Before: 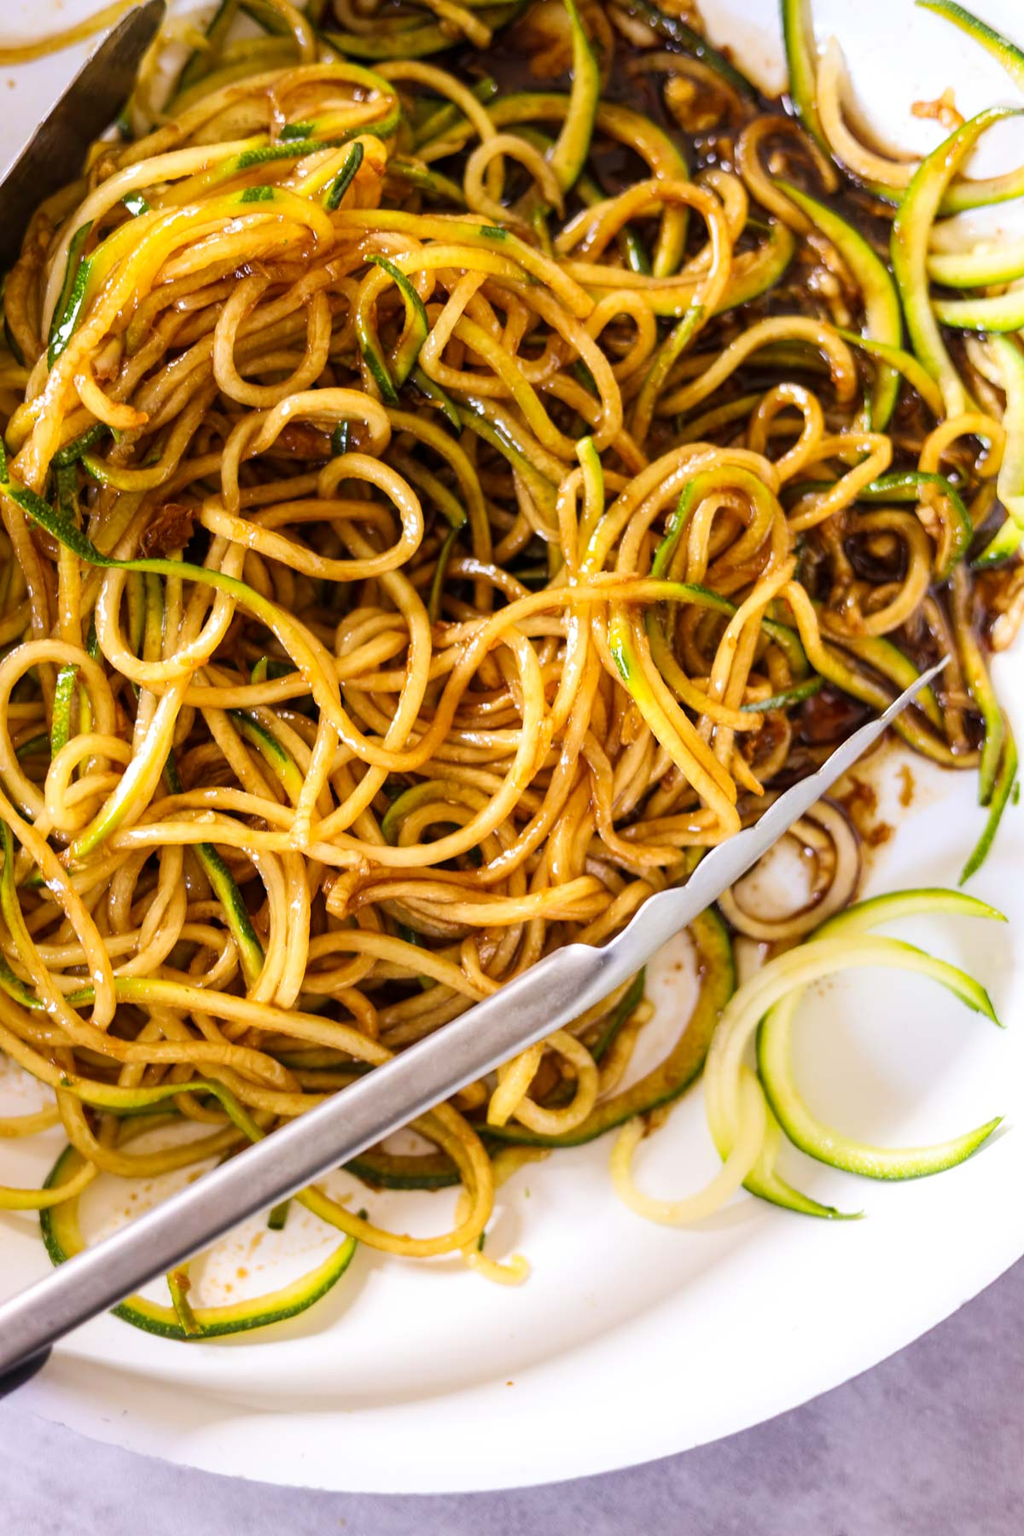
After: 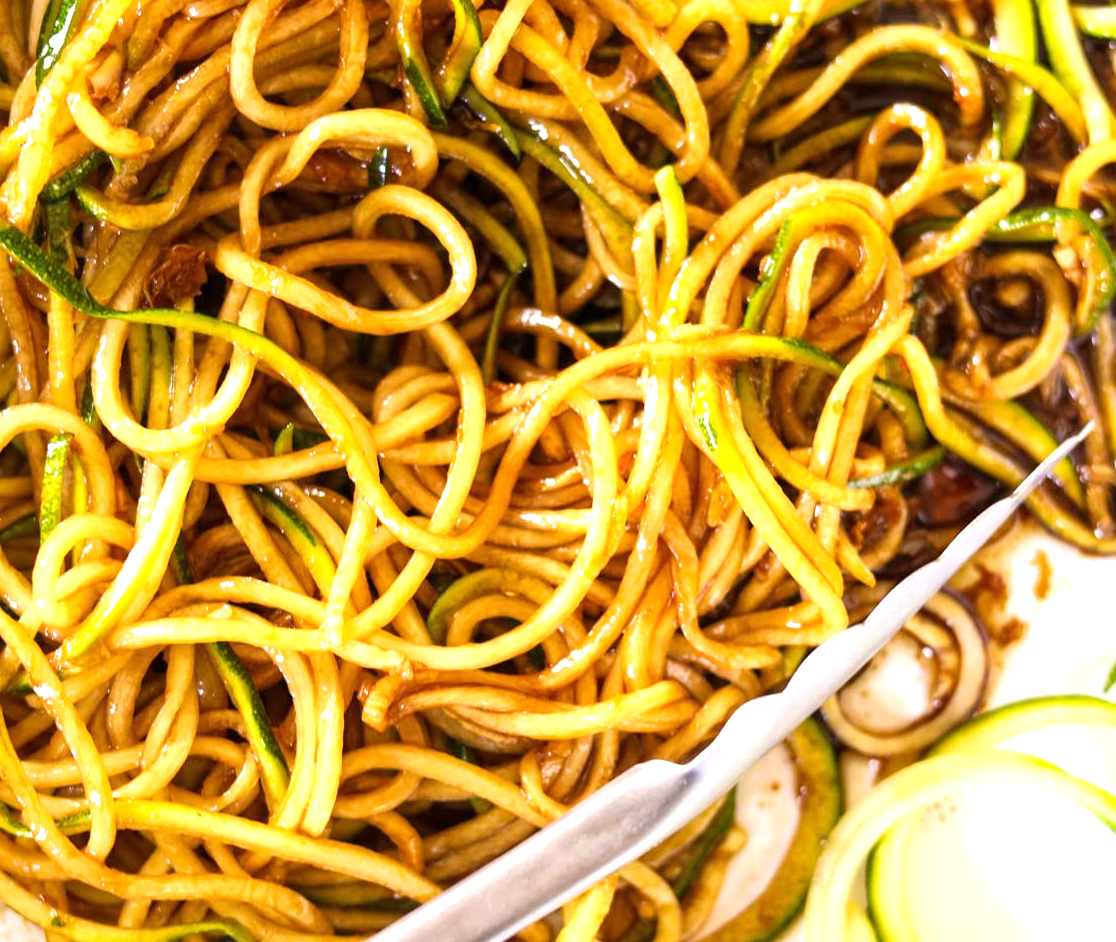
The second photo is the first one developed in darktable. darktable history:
crop: left 1.744%, top 19.225%, right 5.069%, bottom 28.357%
exposure: black level correction 0, exposure 0.7 EV, compensate exposure bias true, compensate highlight preservation false
